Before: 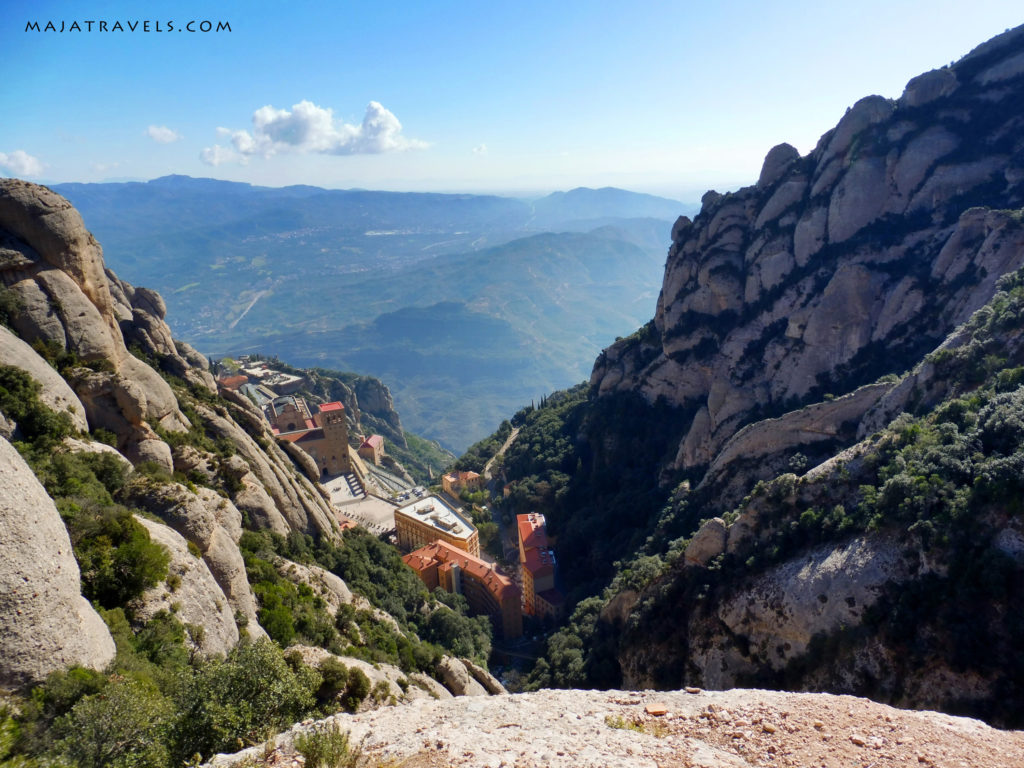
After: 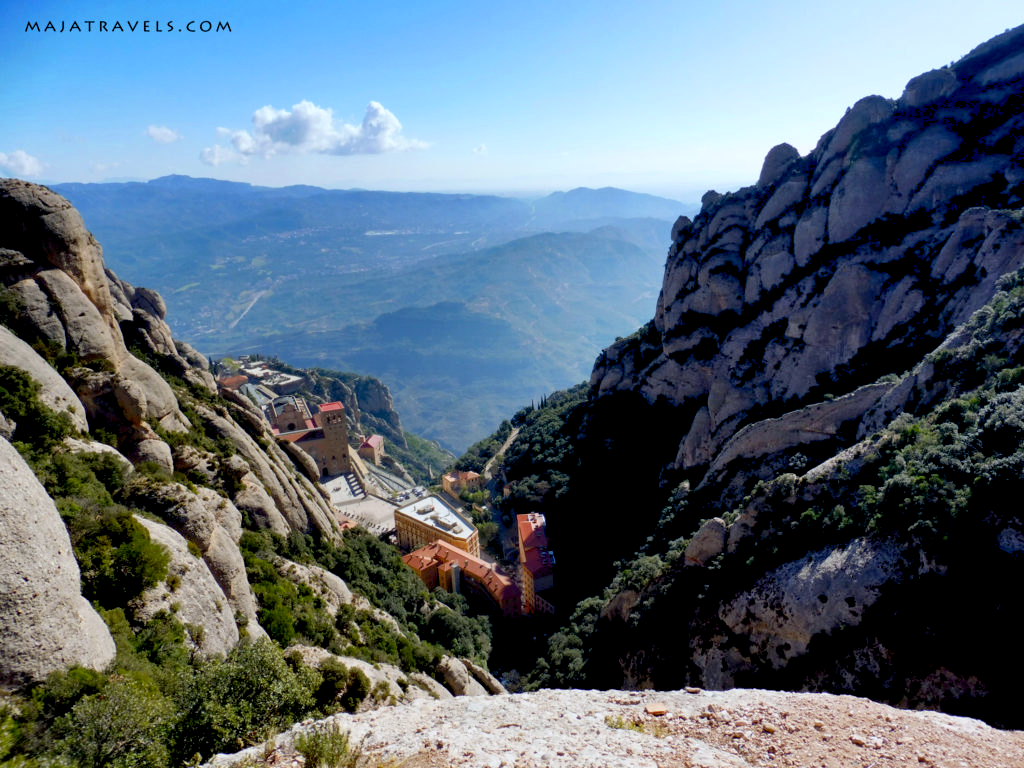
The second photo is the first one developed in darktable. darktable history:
white balance: red 0.967, blue 1.049
exposure: black level correction 0.016, exposure -0.009 EV, compensate highlight preservation false
